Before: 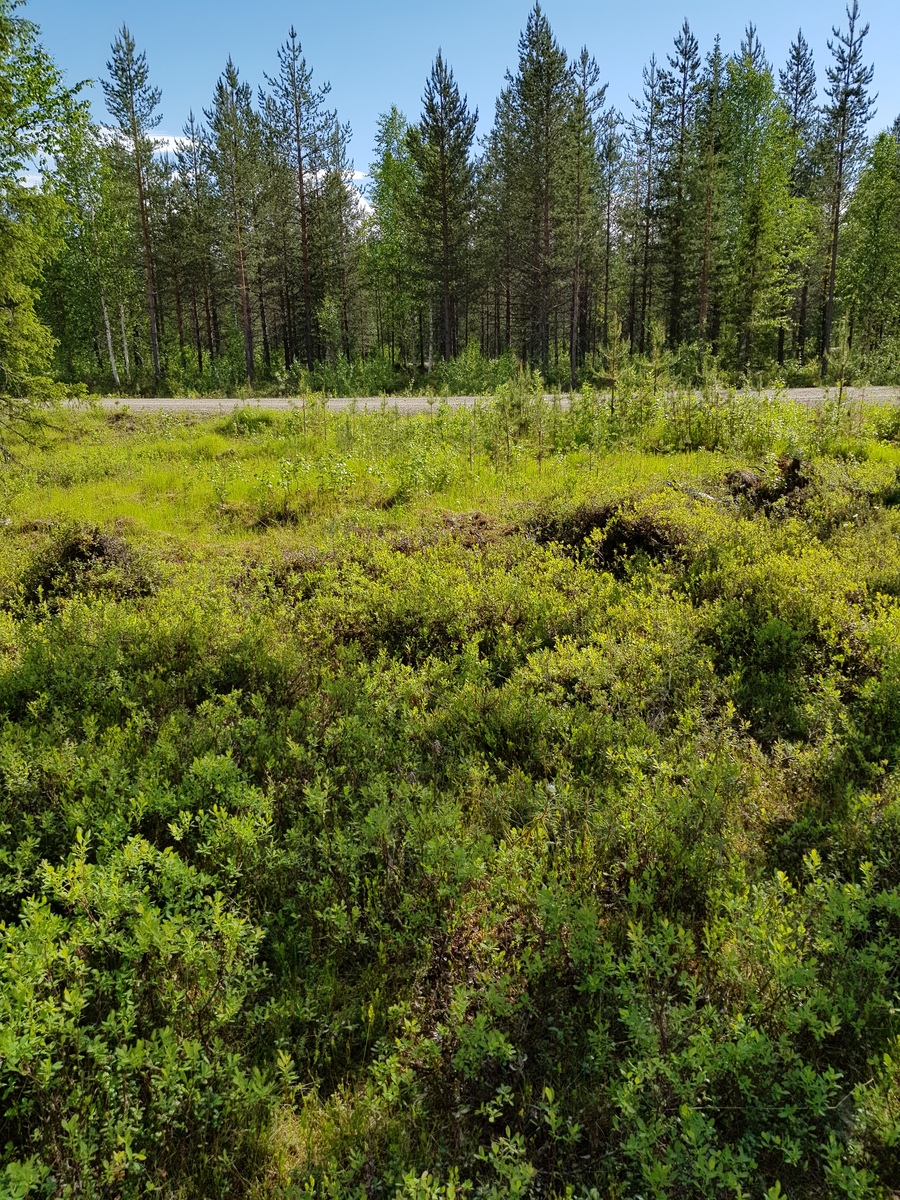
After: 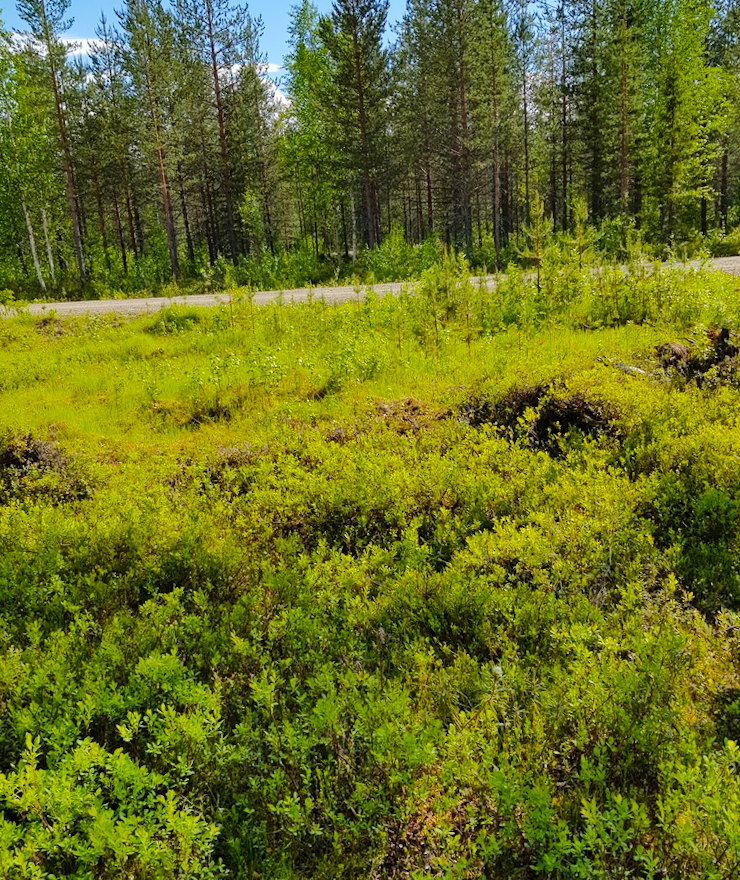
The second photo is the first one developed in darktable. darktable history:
crop and rotate: left 7.196%, top 4.574%, right 10.605%, bottom 13.178%
rotate and perspective: rotation -3°, crop left 0.031, crop right 0.968, crop top 0.07, crop bottom 0.93
color balance rgb: perceptual saturation grading › global saturation 25%, perceptual brilliance grading › mid-tones 10%, perceptual brilliance grading › shadows 15%, global vibrance 20%
shadows and highlights: soften with gaussian
